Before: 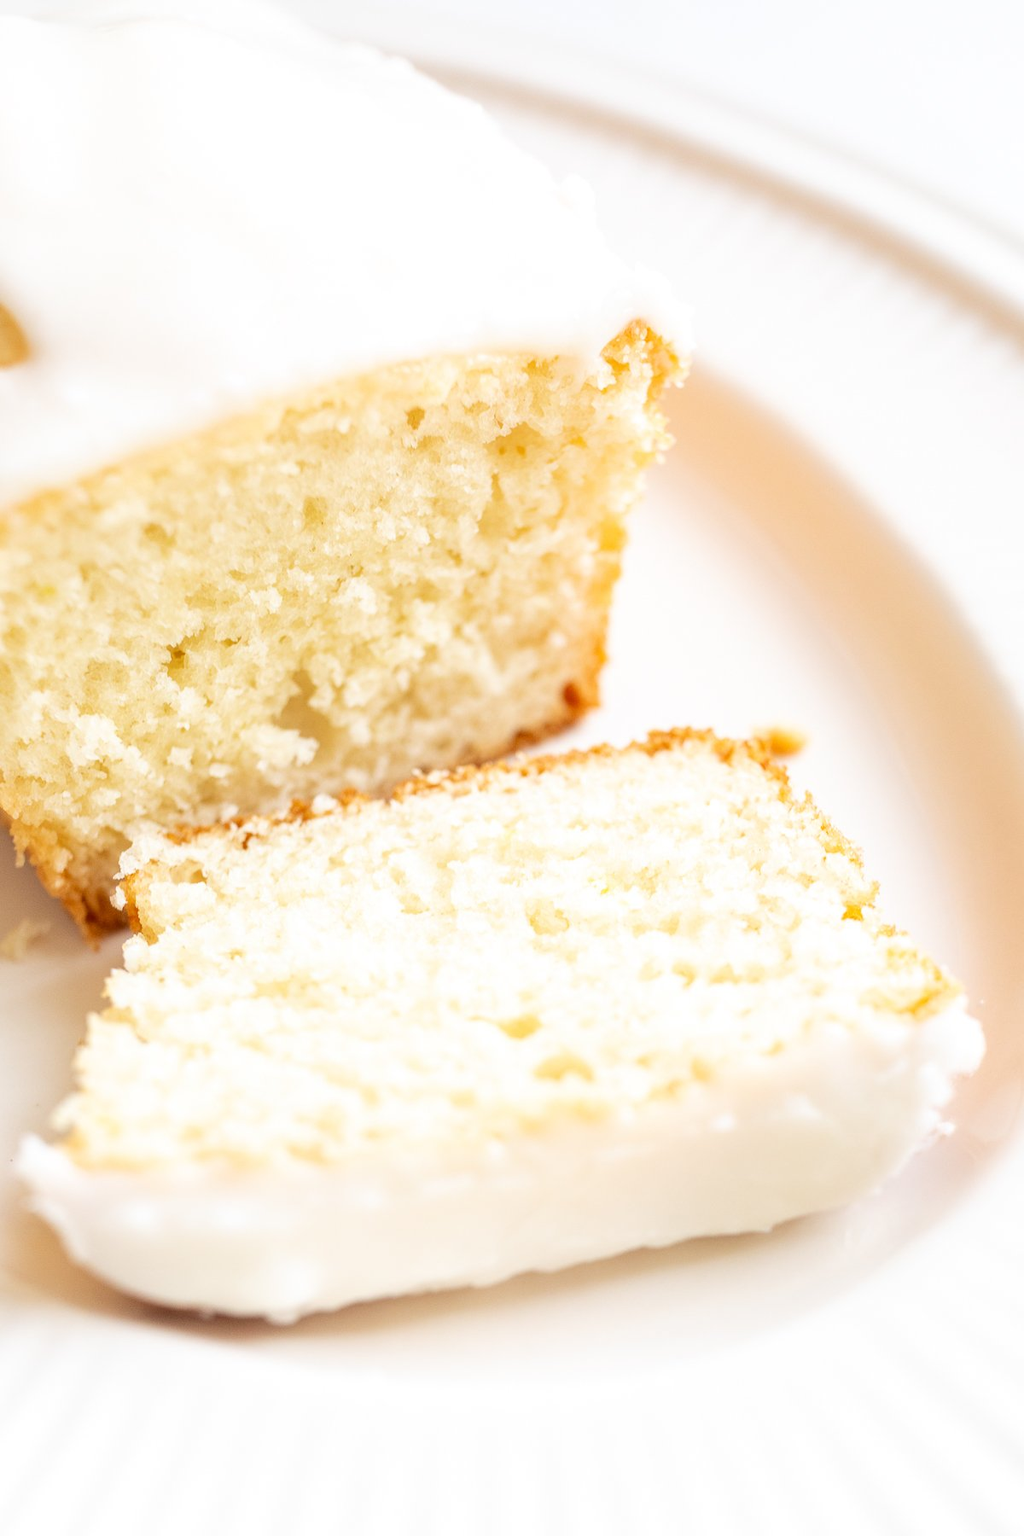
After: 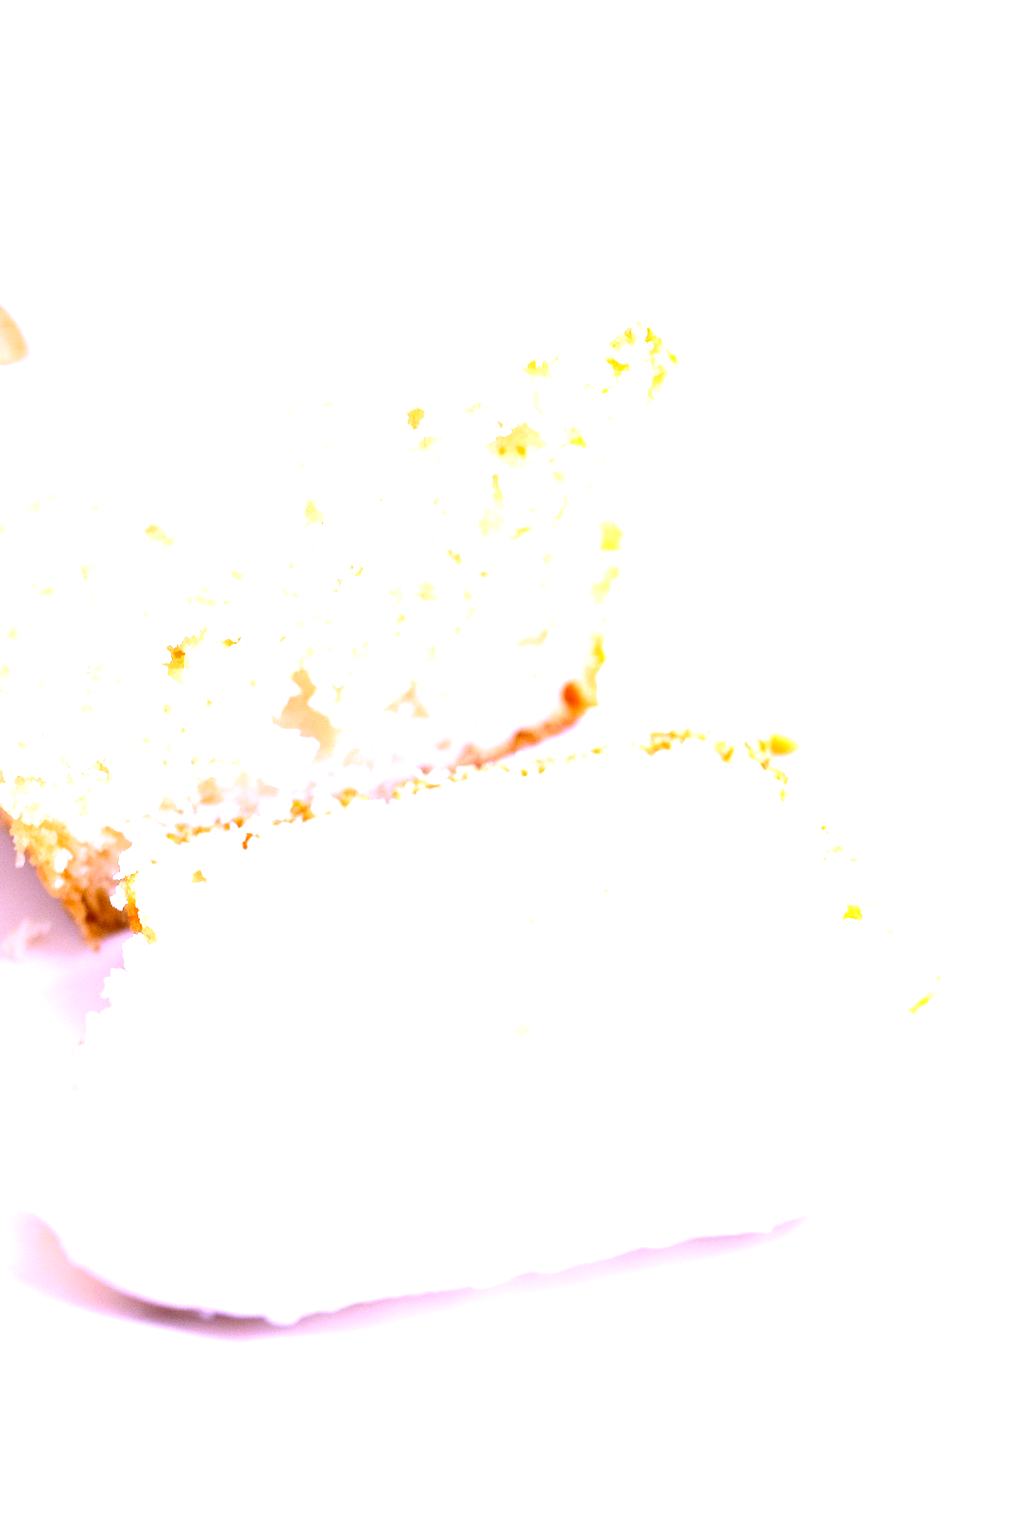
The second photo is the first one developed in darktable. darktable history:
white balance: red 0.98, blue 1.61
exposure: black level correction 0.001, exposure 1 EV, compensate highlight preservation false
